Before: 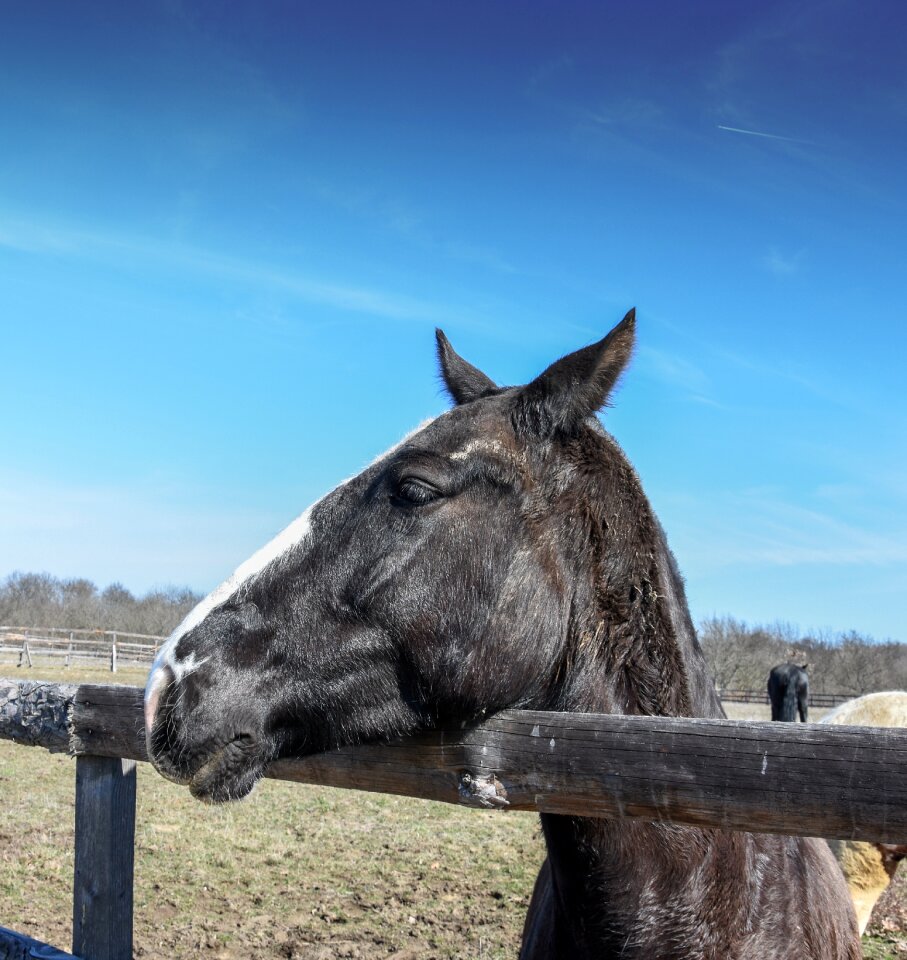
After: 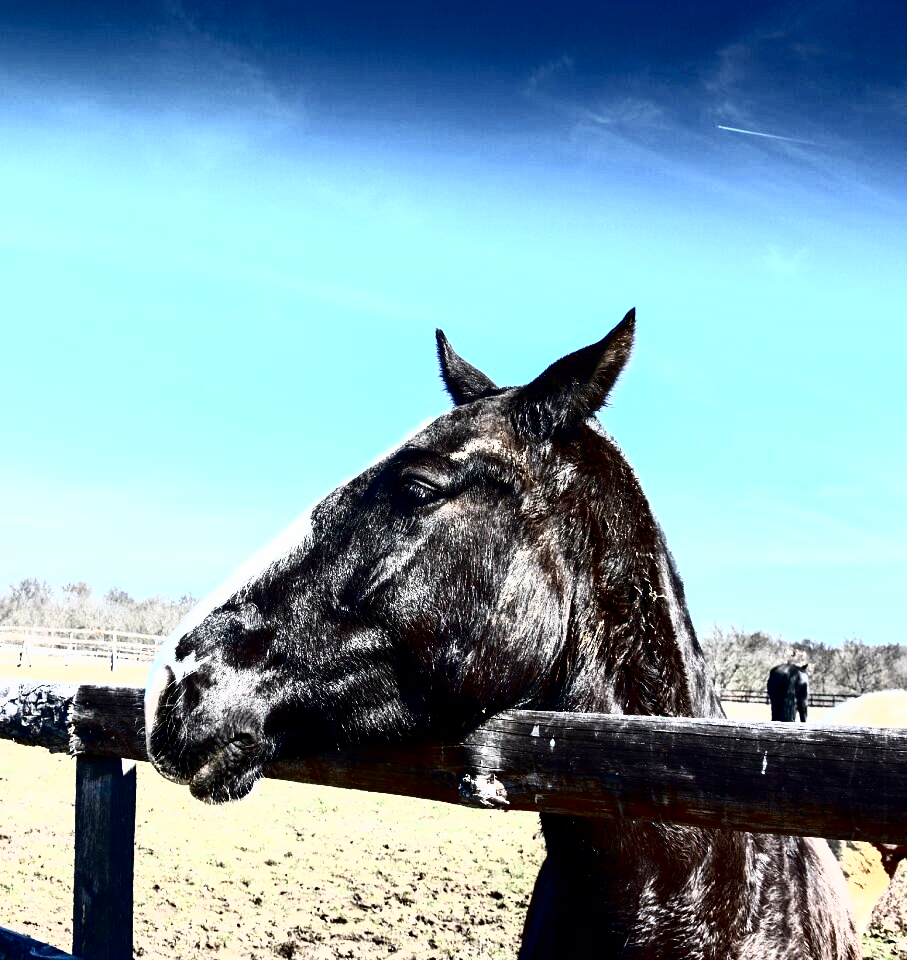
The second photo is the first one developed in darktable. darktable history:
tone curve: curves: ch0 [(0, 0) (0.003, 0) (0.011, 0.001) (0.025, 0.003) (0.044, 0.003) (0.069, 0.006) (0.1, 0.009) (0.136, 0.014) (0.177, 0.029) (0.224, 0.061) (0.277, 0.127) (0.335, 0.218) (0.399, 0.38) (0.468, 0.588) (0.543, 0.809) (0.623, 0.947) (0.709, 0.987) (0.801, 0.99) (0.898, 0.99) (1, 1)], color space Lab, independent channels, preserve colors none
exposure: black level correction 0.01, exposure 0.015 EV, compensate highlight preservation false
